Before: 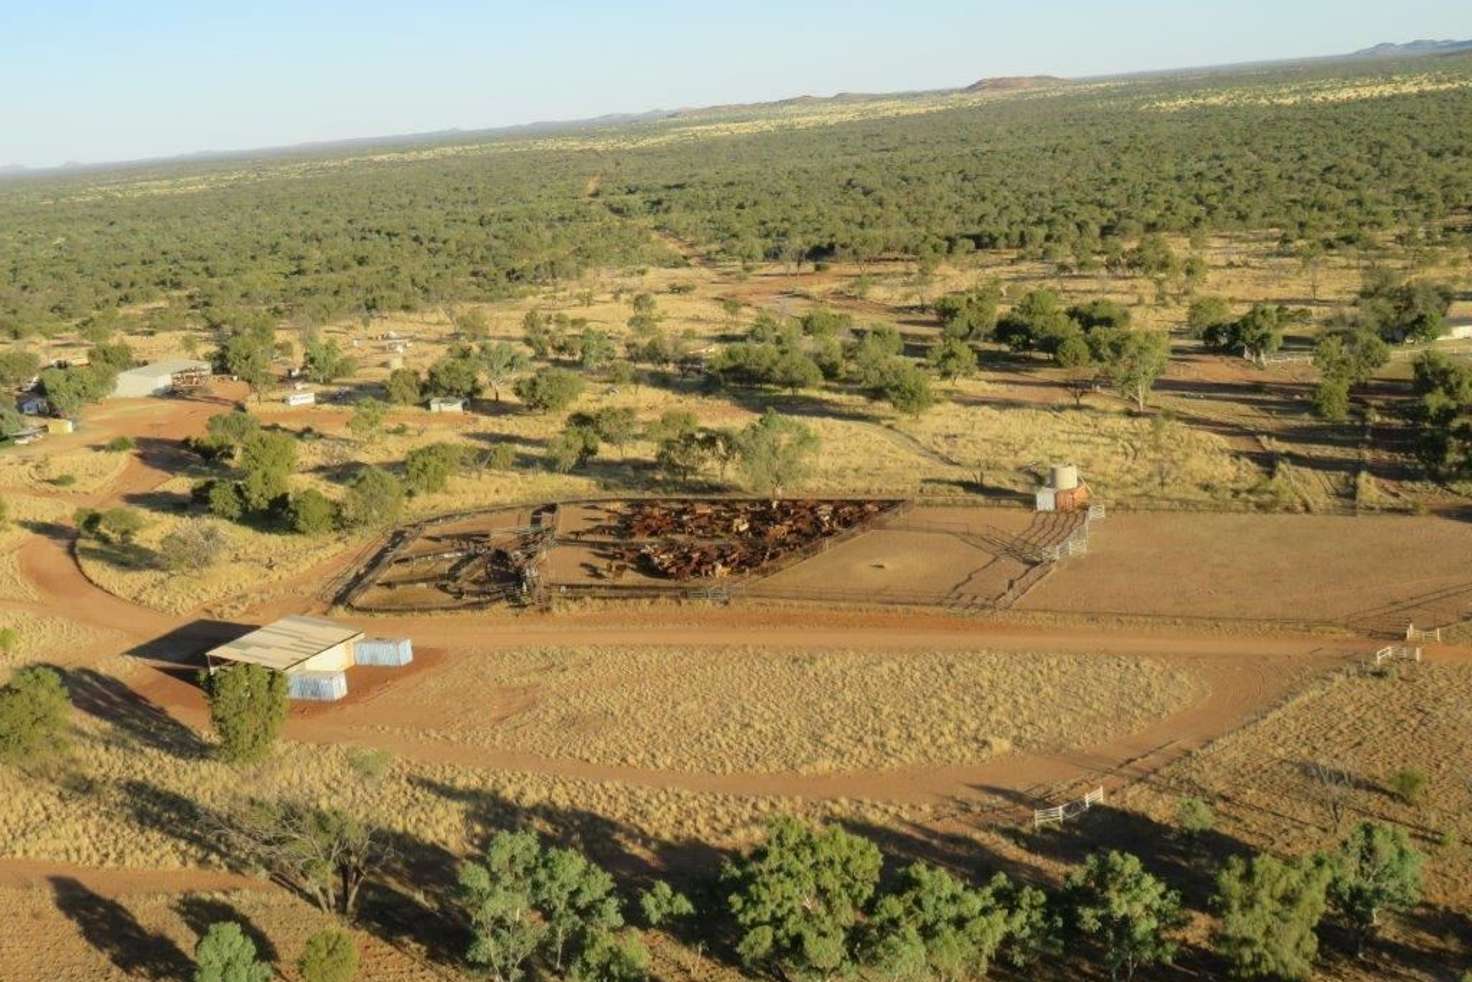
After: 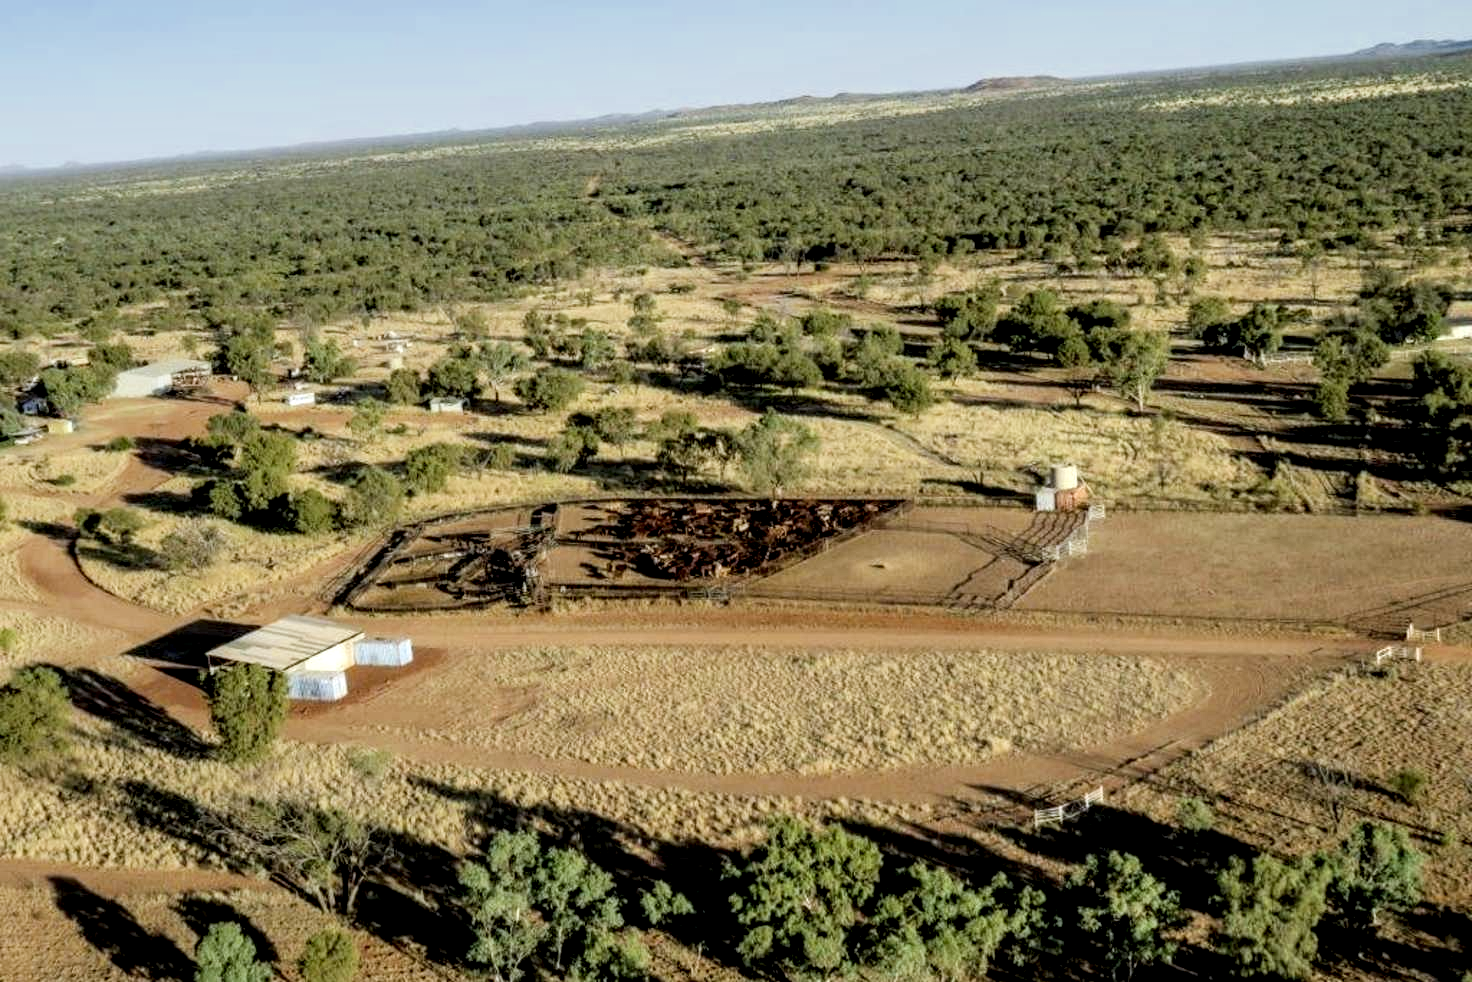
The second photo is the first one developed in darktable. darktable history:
local contrast: detail 203%
white balance: red 0.954, blue 1.079
filmic rgb: black relative exposure -7.65 EV, white relative exposure 4.56 EV, hardness 3.61
